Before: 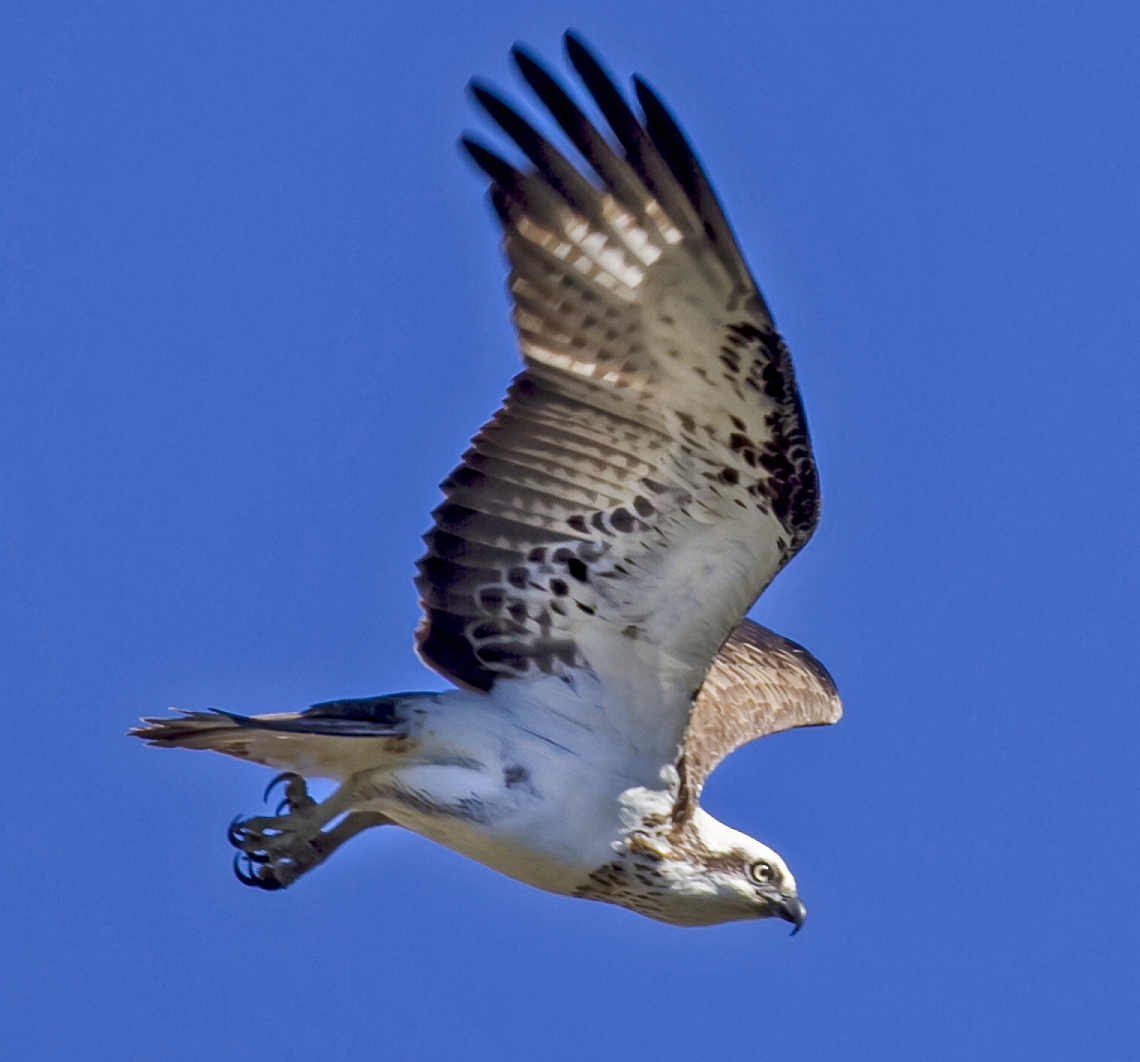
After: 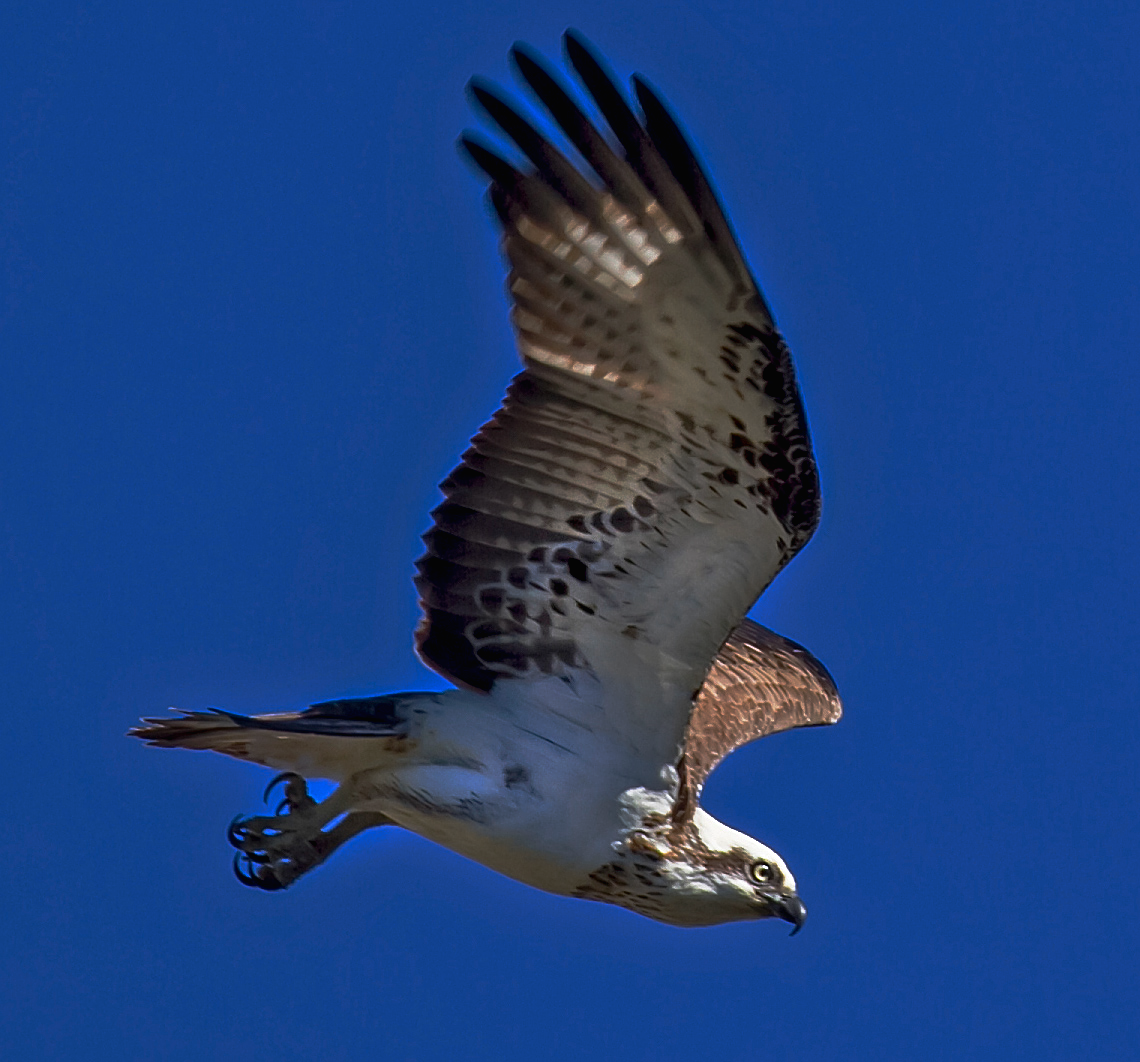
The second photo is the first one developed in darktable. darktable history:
base curve: curves: ch0 [(0, 0) (0.564, 0.291) (0.802, 0.731) (1, 1)], preserve colors none
sharpen: on, module defaults
contrast brightness saturation: contrast -0.023, brightness -0.009, saturation 0.026
